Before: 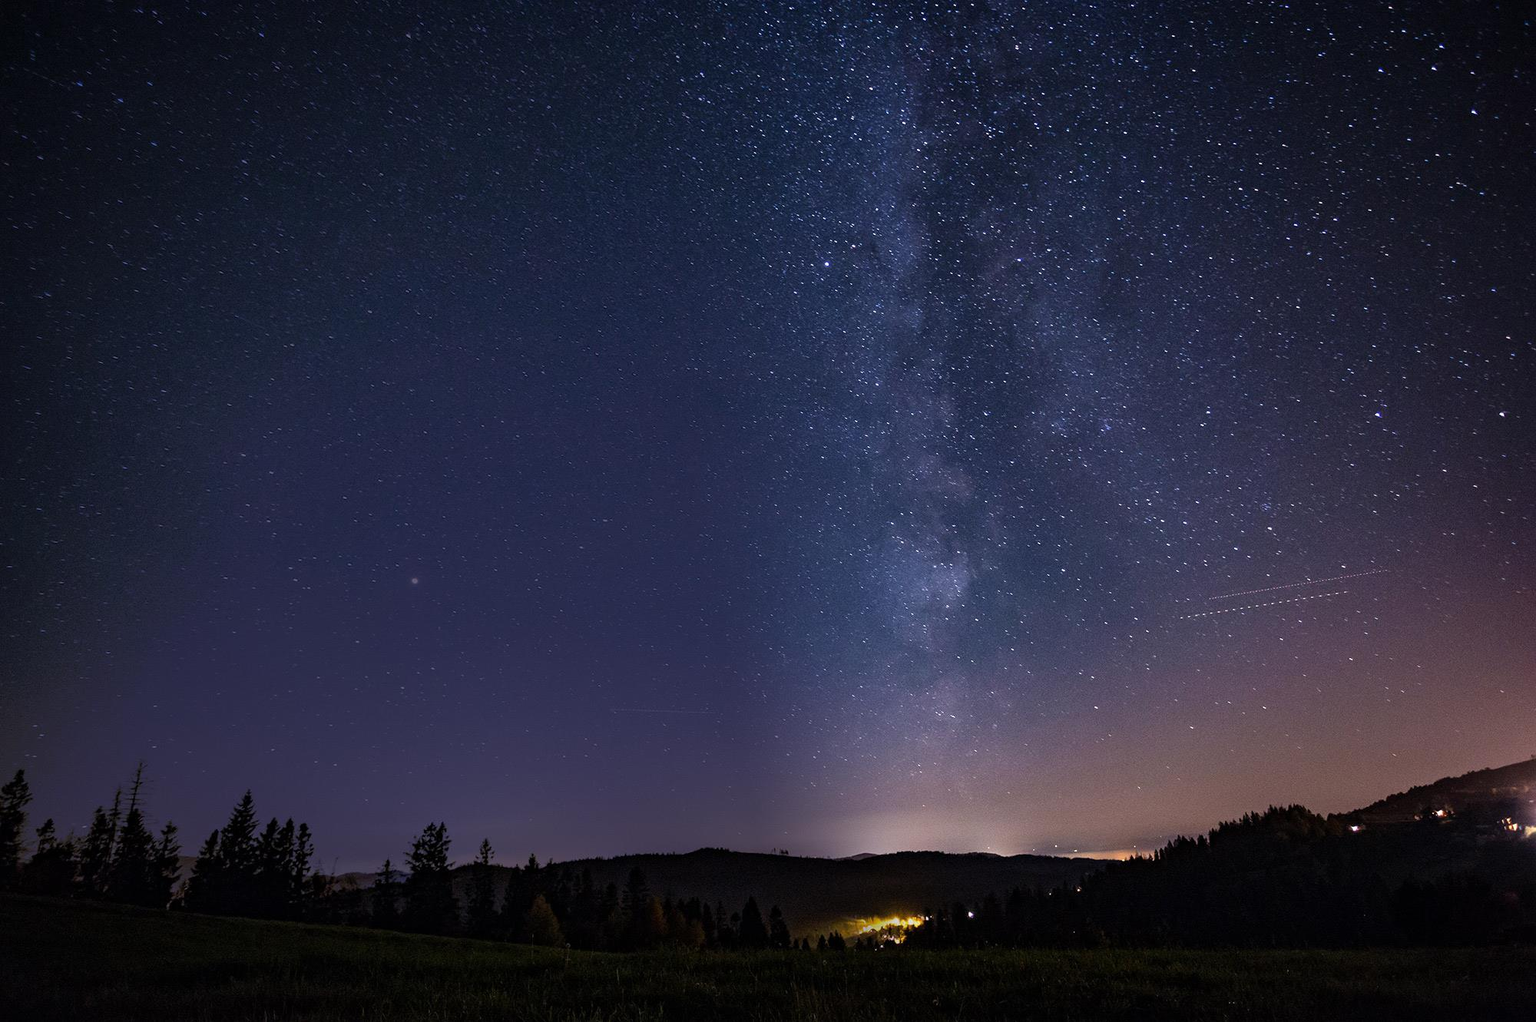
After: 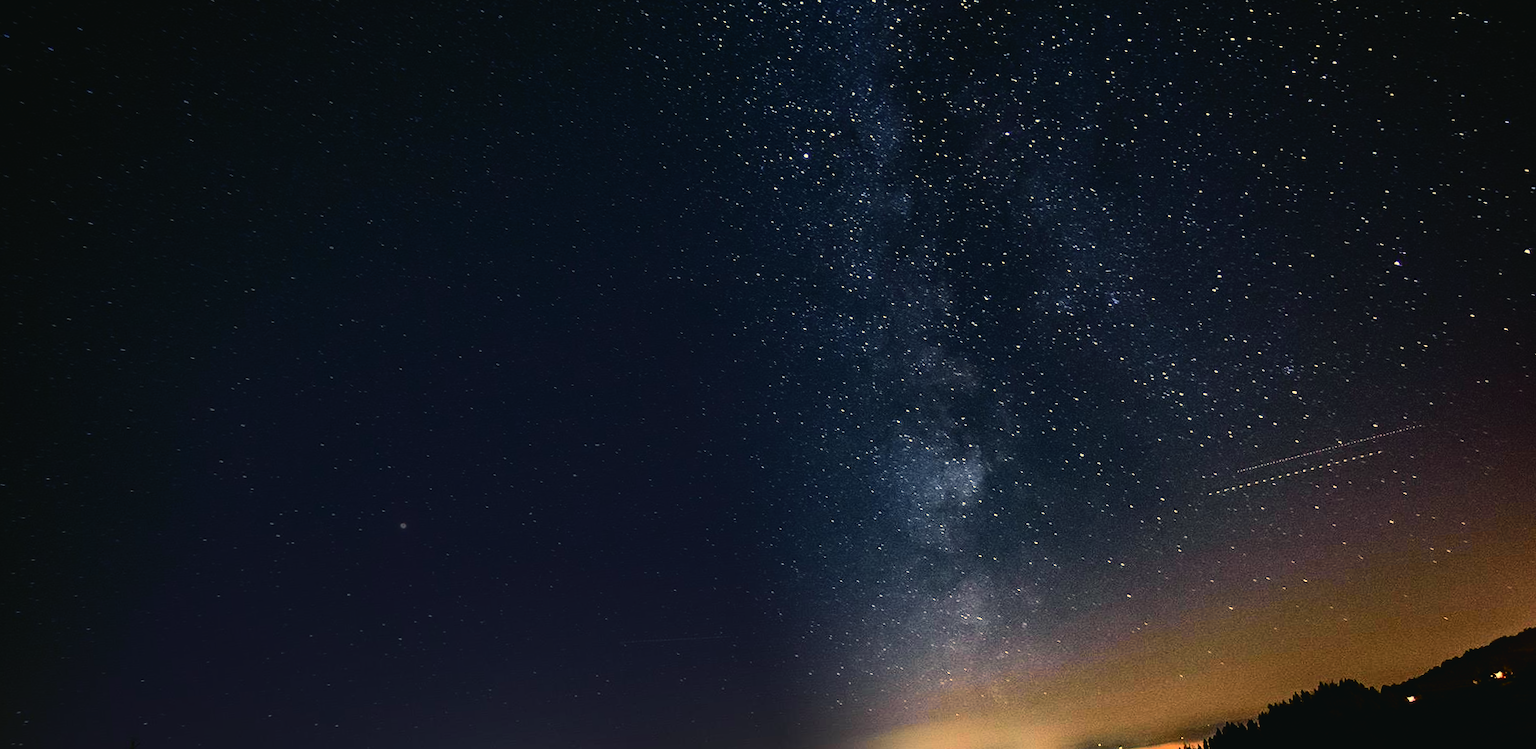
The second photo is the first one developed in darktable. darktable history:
base curve: curves: ch0 [(0, 0) (0.235, 0.266) (0.503, 0.496) (0.786, 0.72) (1, 1)]
crop and rotate: top 5.667%, bottom 14.937%
tone curve: curves: ch0 [(0, 0.03) (0.113, 0.087) (0.207, 0.184) (0.515, 0.612) (0.712, 0.793) (1, 0.946)]; ch1 [(0, 0) (0.172, 0.123) (0.317, 0.279) (0.414, 0.382) (0.476, 0.479) (0.505, 0.498) (0.534, 0.534) (0.621, 0.65) (0.709, 0.764) (1, 1)]; ch2 [(0, 0) (0.411, 0.424) (0.505, 0.505) (0.521, 0.524) (0.537, 0.57) (0.65, 0.699) (1, 1)], color space Lab, independent channels, preserve colors none
rotate and perspective: rotation -5°, crop left 0.05, crop right 0.952, crop top 0.11, crop bottom 0.89
color balance: mode lift, gamma, gain (sRGB), lift [1.014, 0.966, 0.918, 0.87], gamma [0.86, 0.734, 0.918, 0.976], gain [1.063, 1.13, 1.063, 0.86]
